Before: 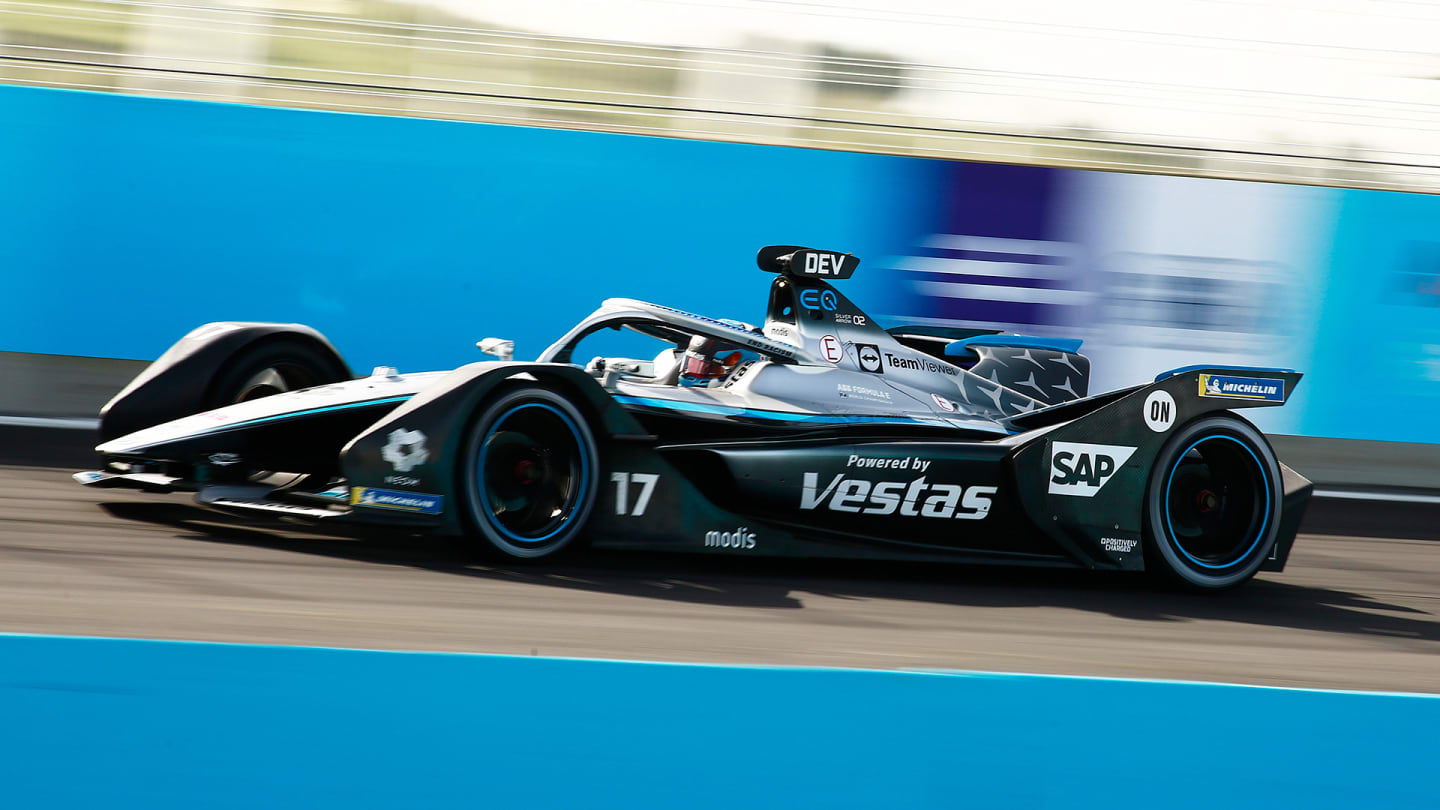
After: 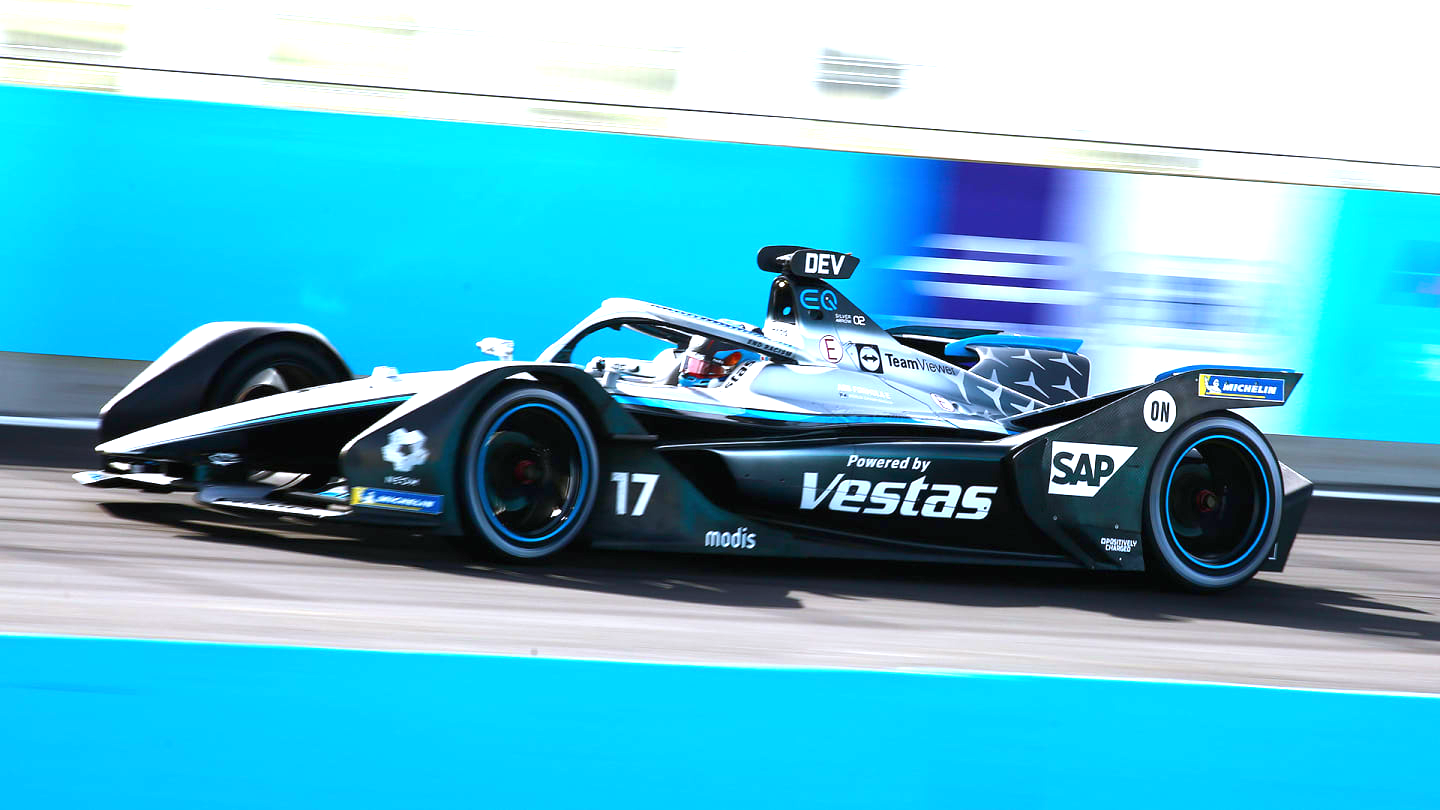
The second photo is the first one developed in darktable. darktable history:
exposure: black level correction 0, exposure 1.1 EV, compensate exposure bias true, compensate highlight preservation false
white balance: red 0.948, green 1.02, blue 1.176
